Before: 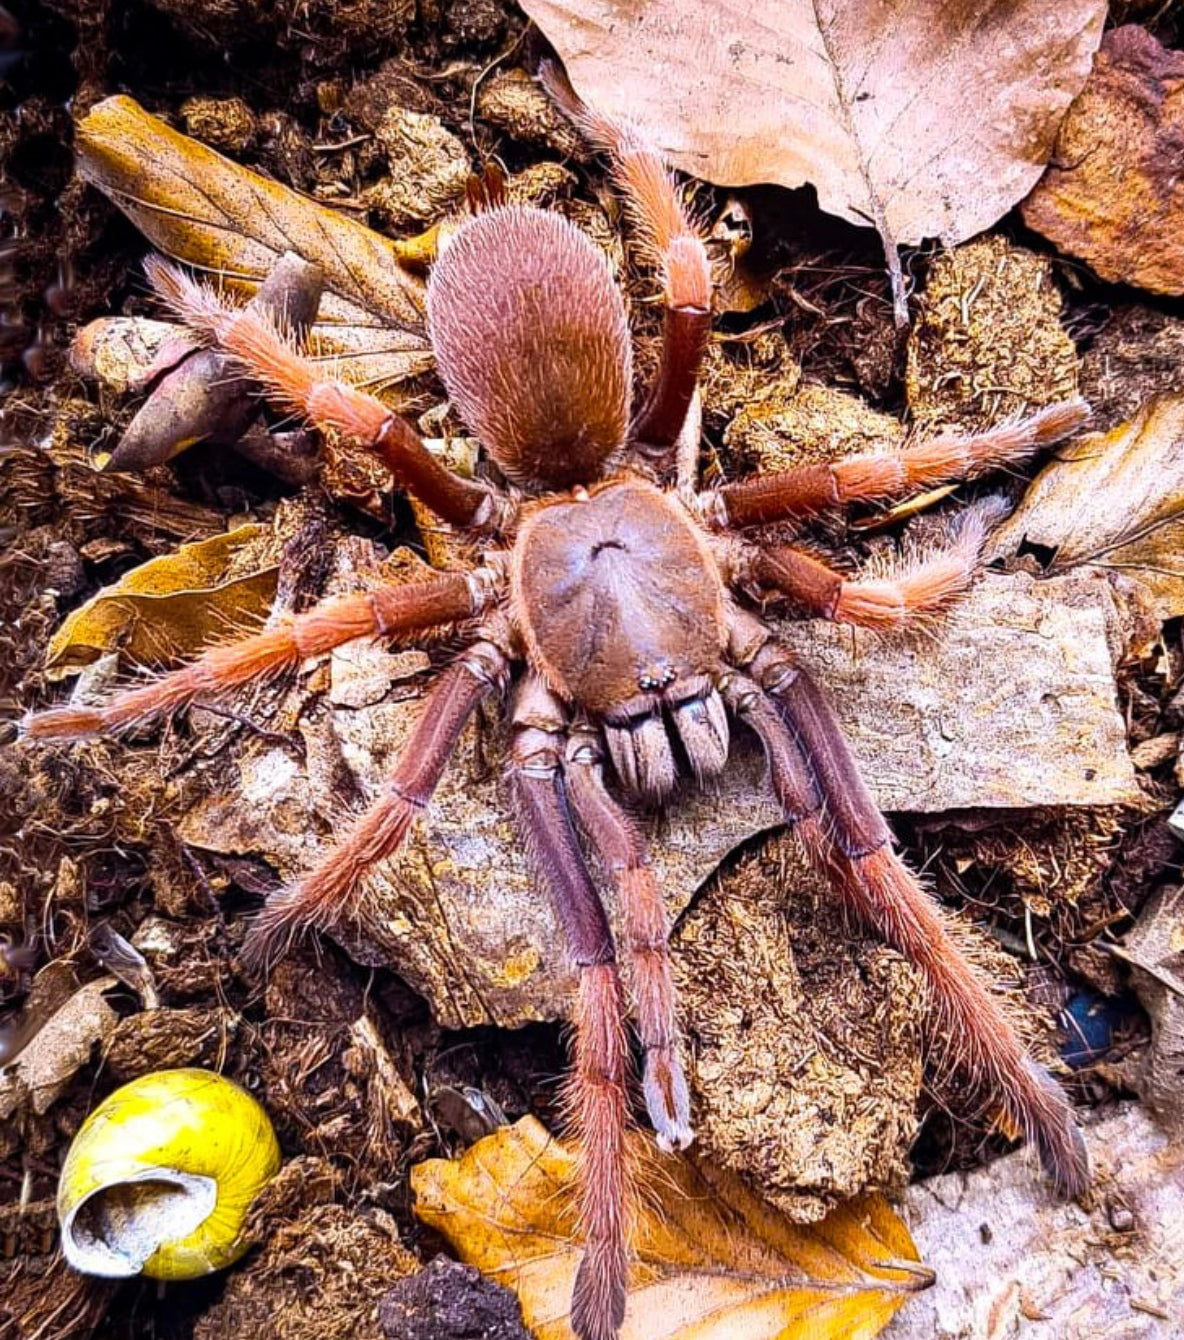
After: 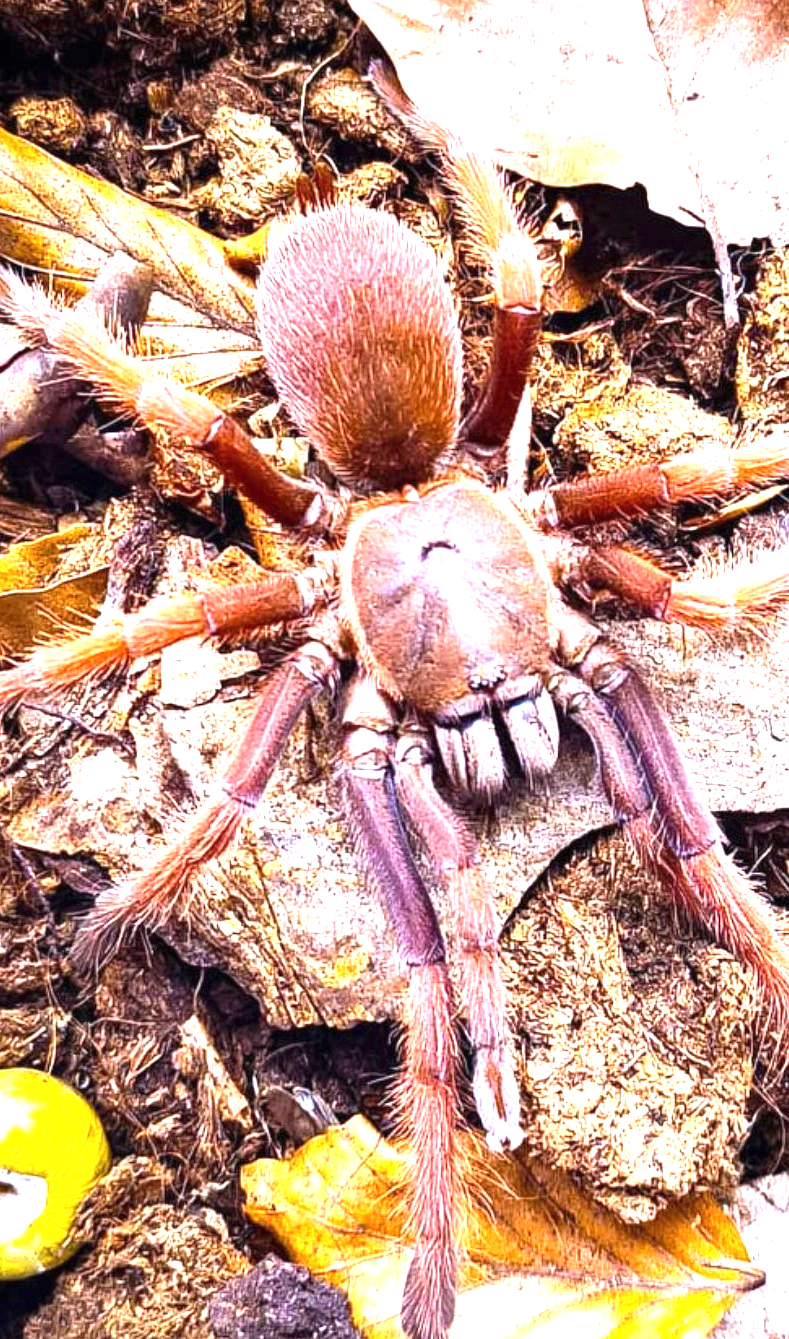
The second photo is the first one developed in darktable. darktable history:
crop and rotate: left 14.385%, right 18.948%
exposure: black level correction 0, exposure 1.2 EV, compensate exposure bias true, compensate highlight preservation false
